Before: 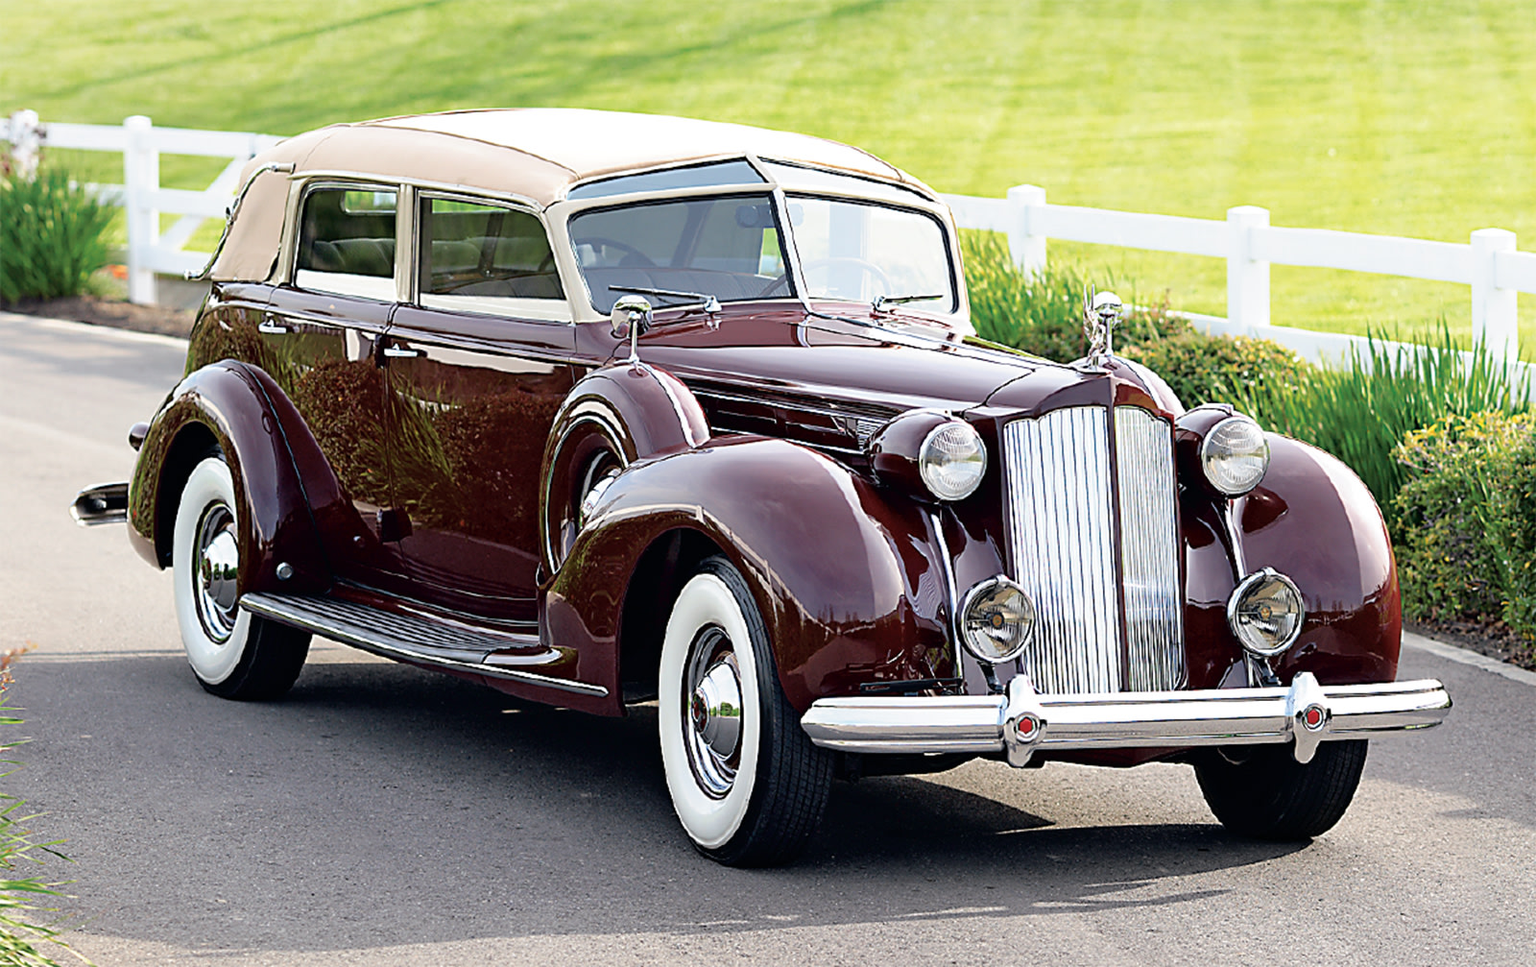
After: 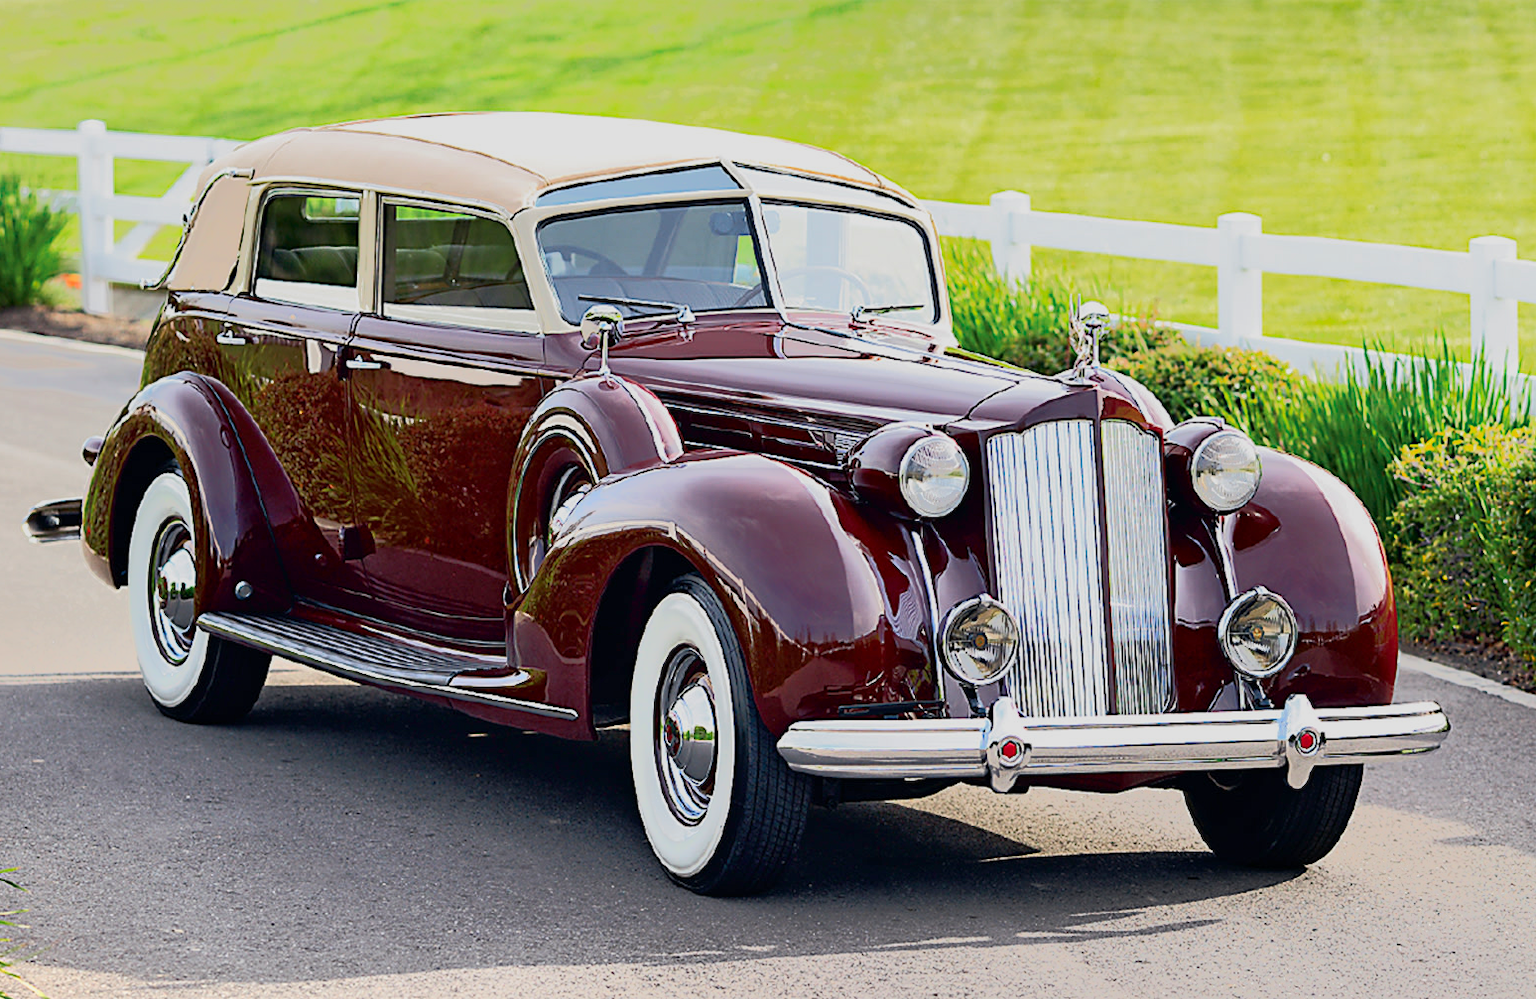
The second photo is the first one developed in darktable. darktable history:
crop and rotate: left 3.238%
contrast brightness saturation: contrast 0.09, saturation 0.28
tone equalizer: -7 EV -0.63 EV, -6 EV 1 EV, -5 EV -0.45 EV, -4 EV 0.43 EV, -3 EV 0.41 EV, -2 EV 0.15 EV, -1 EV -0.15 EV, +0 EV -0.39 EV, smoothing diameter 25%, edges refinement/feathering 10, preserve details guided filter
